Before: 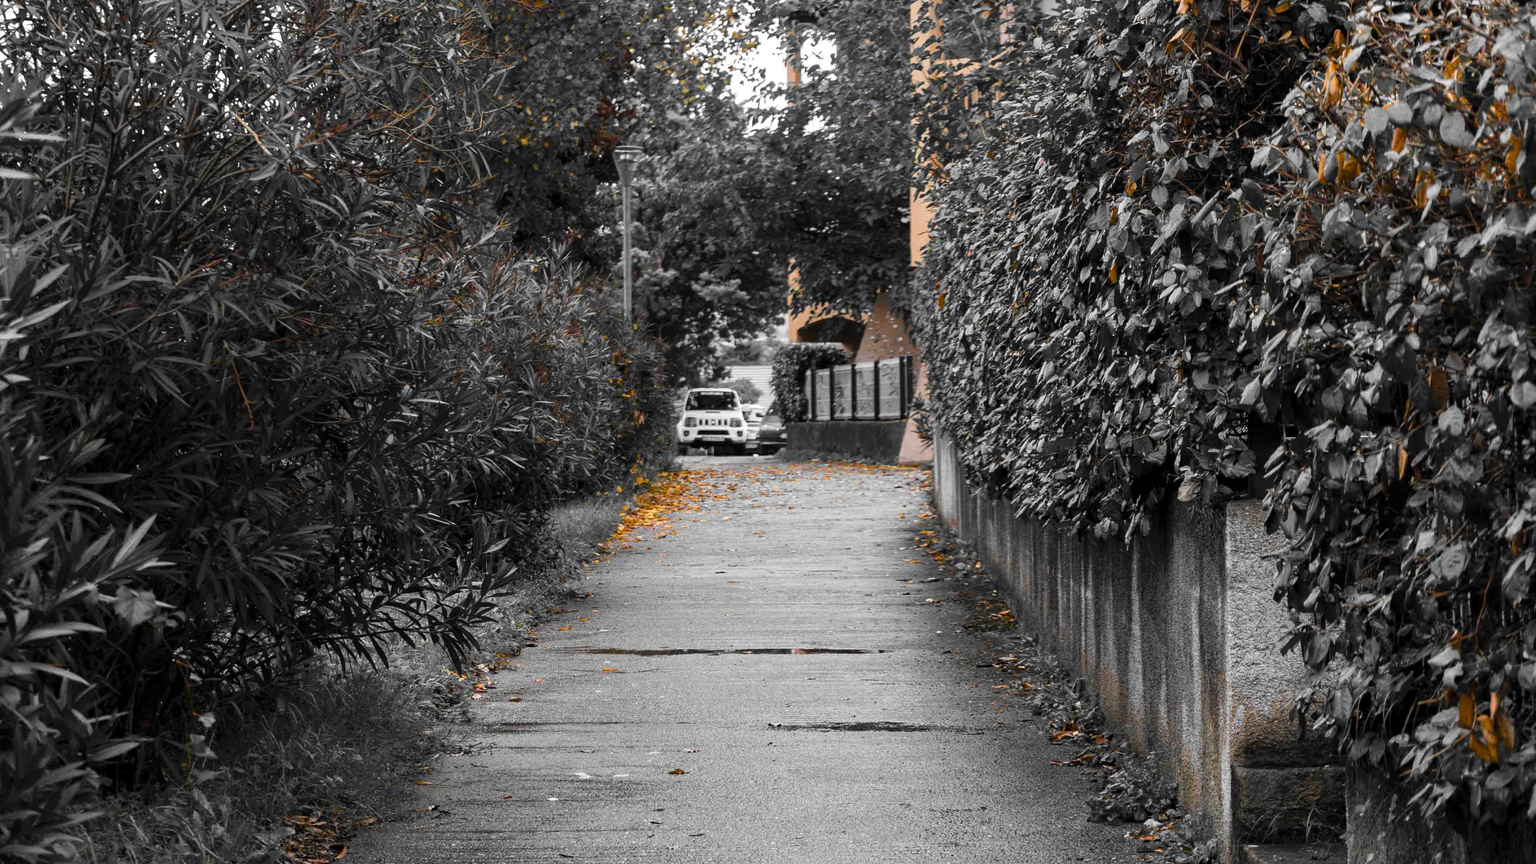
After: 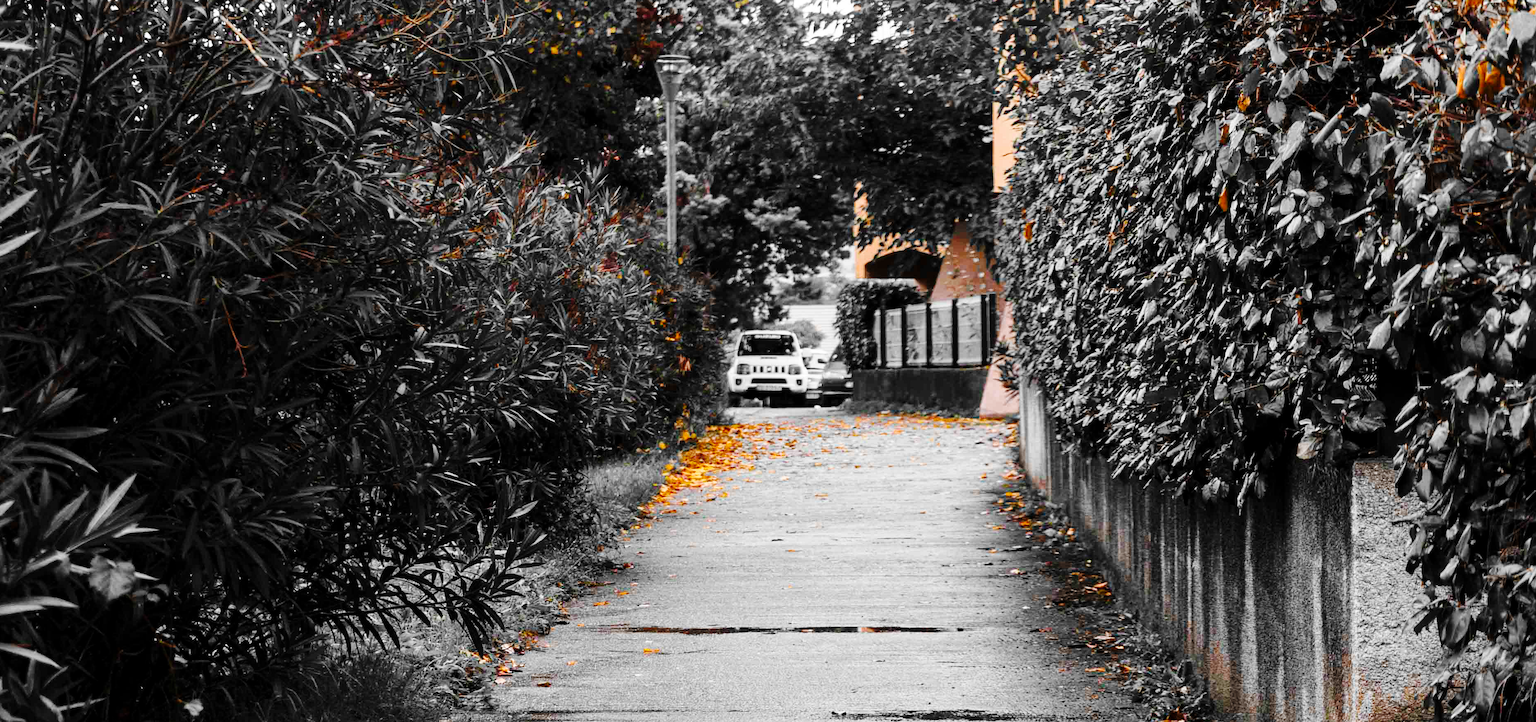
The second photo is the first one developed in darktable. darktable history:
crop and rotate: left 2.425%, top 11.305%, right 9.6%, bottom 15.08%
base curve: curves: ch0 [(0, 0) (0.036, 0.025) (0.121, 0.166) (0.206, 0.329) (0.605, 0.79) (1, 1)], preserve colors none
